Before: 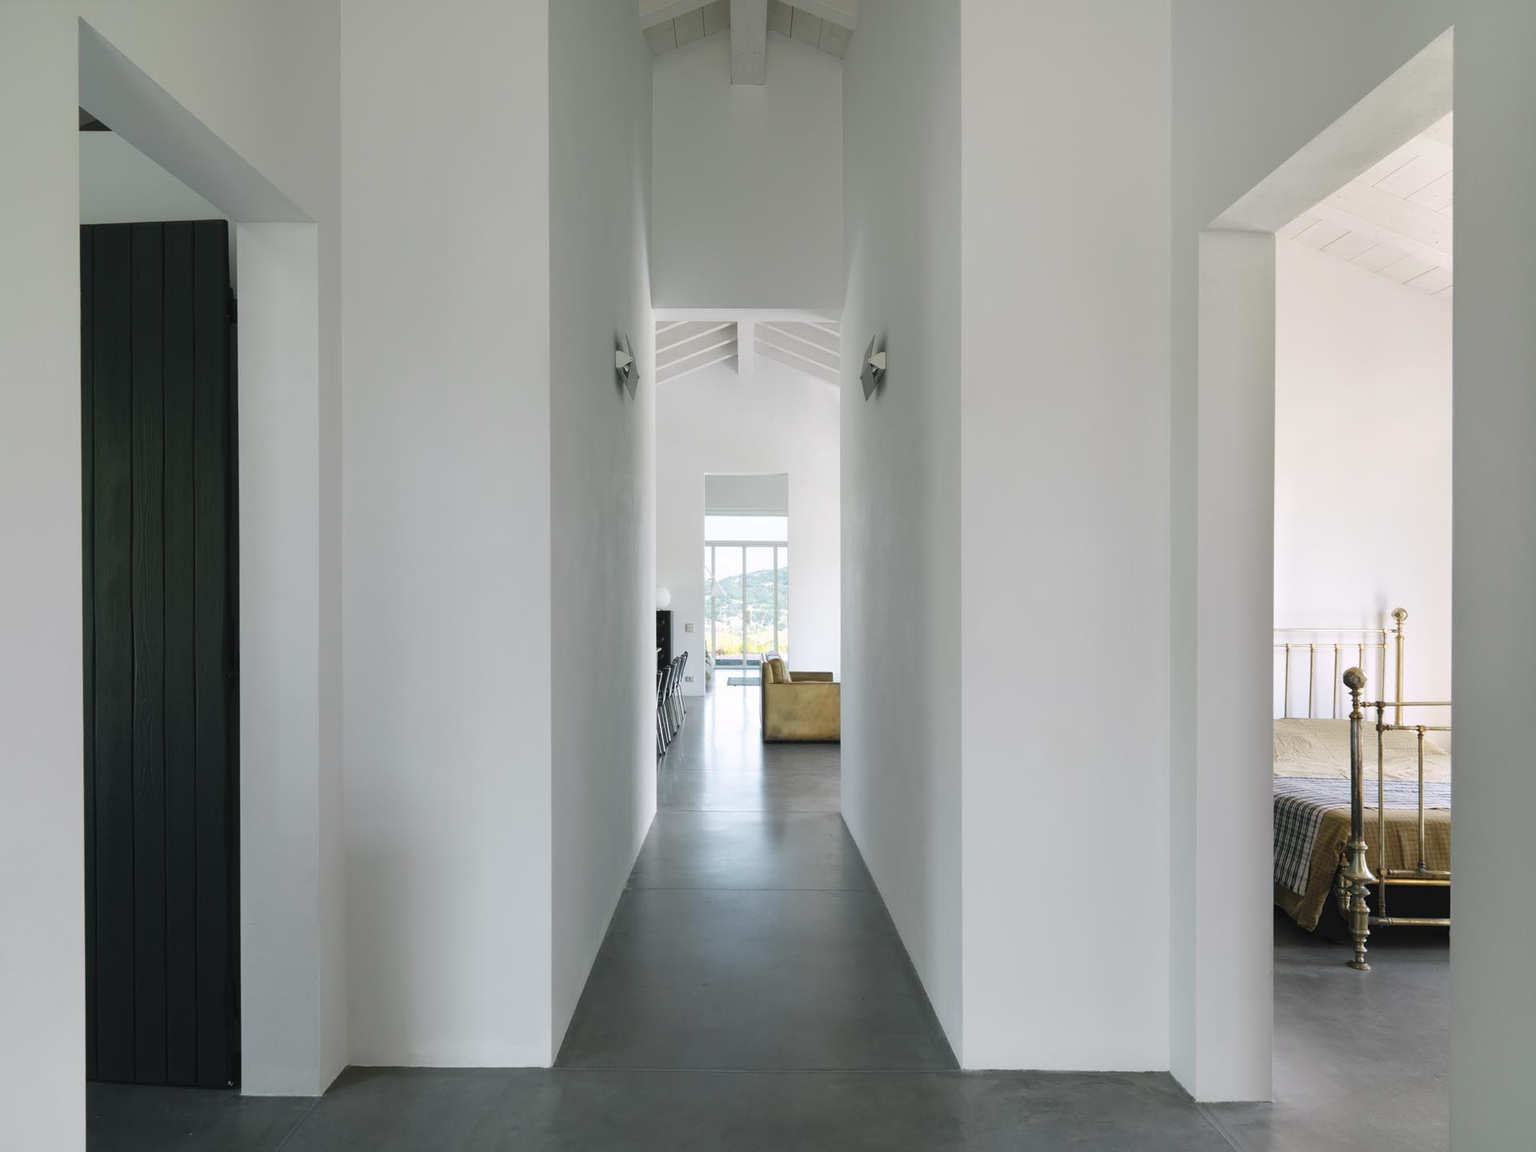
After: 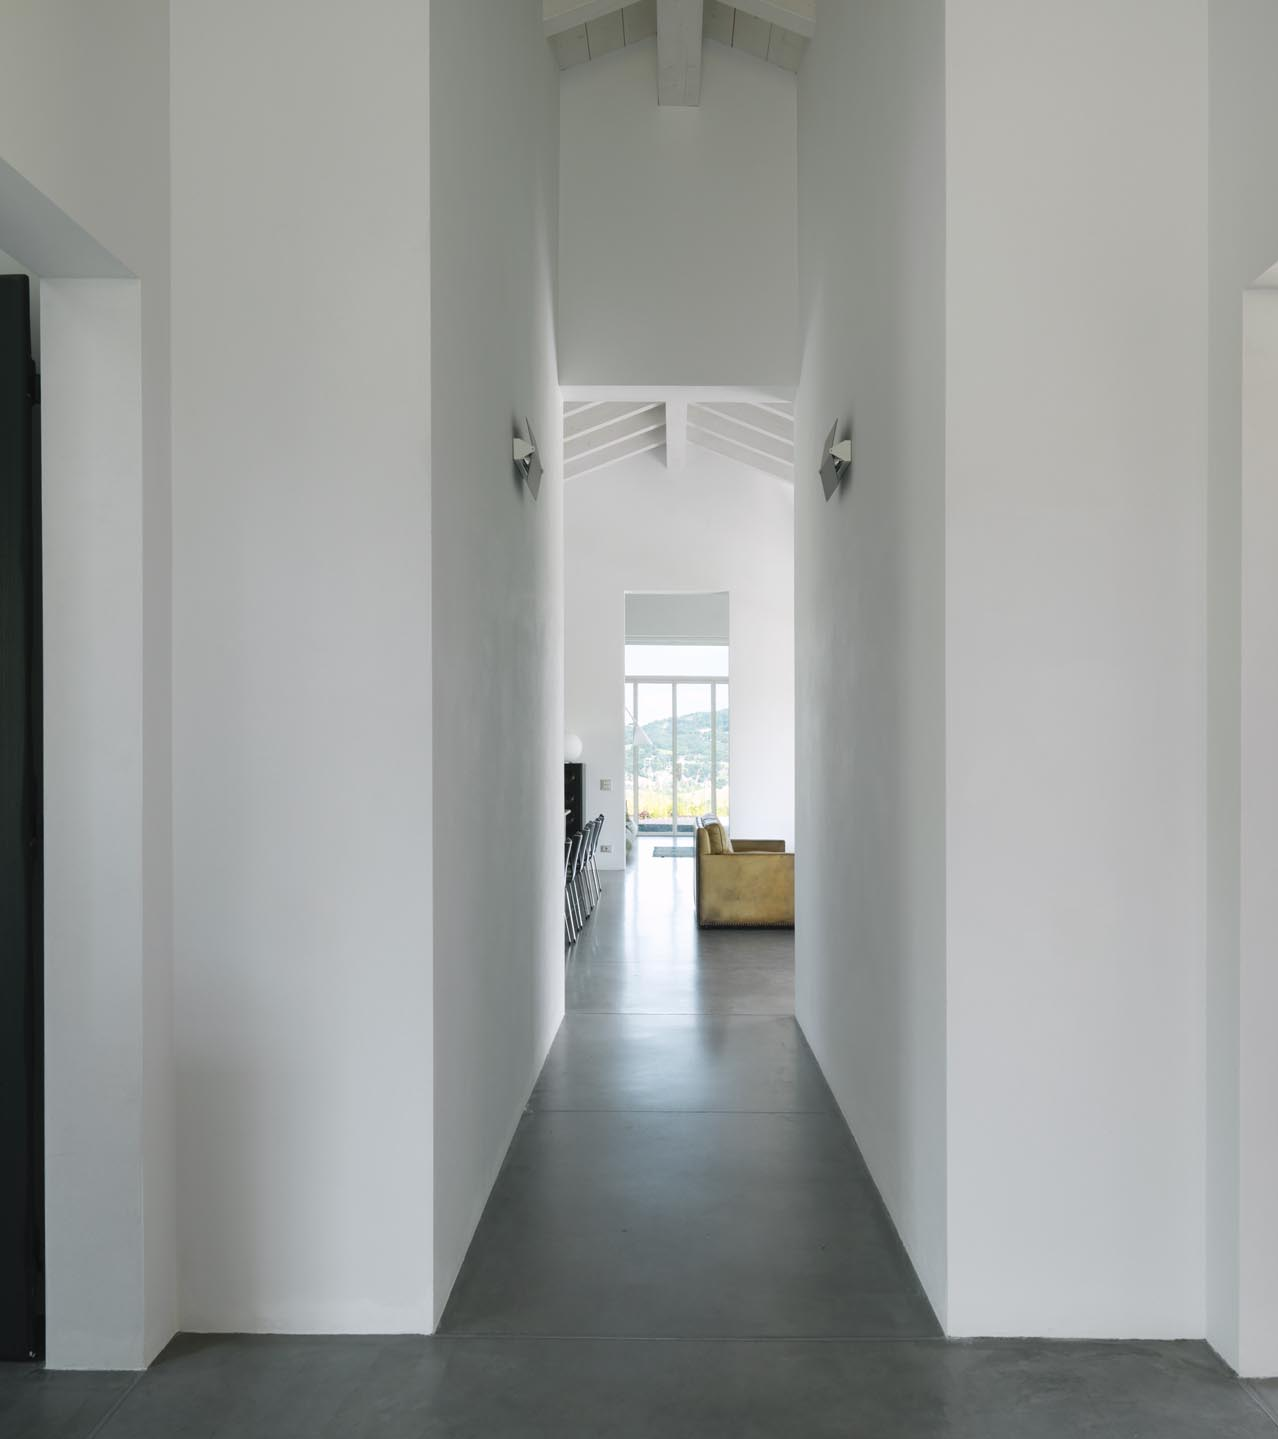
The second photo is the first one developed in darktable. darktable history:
crop and rotate: left 13.343%, right 20.045%
